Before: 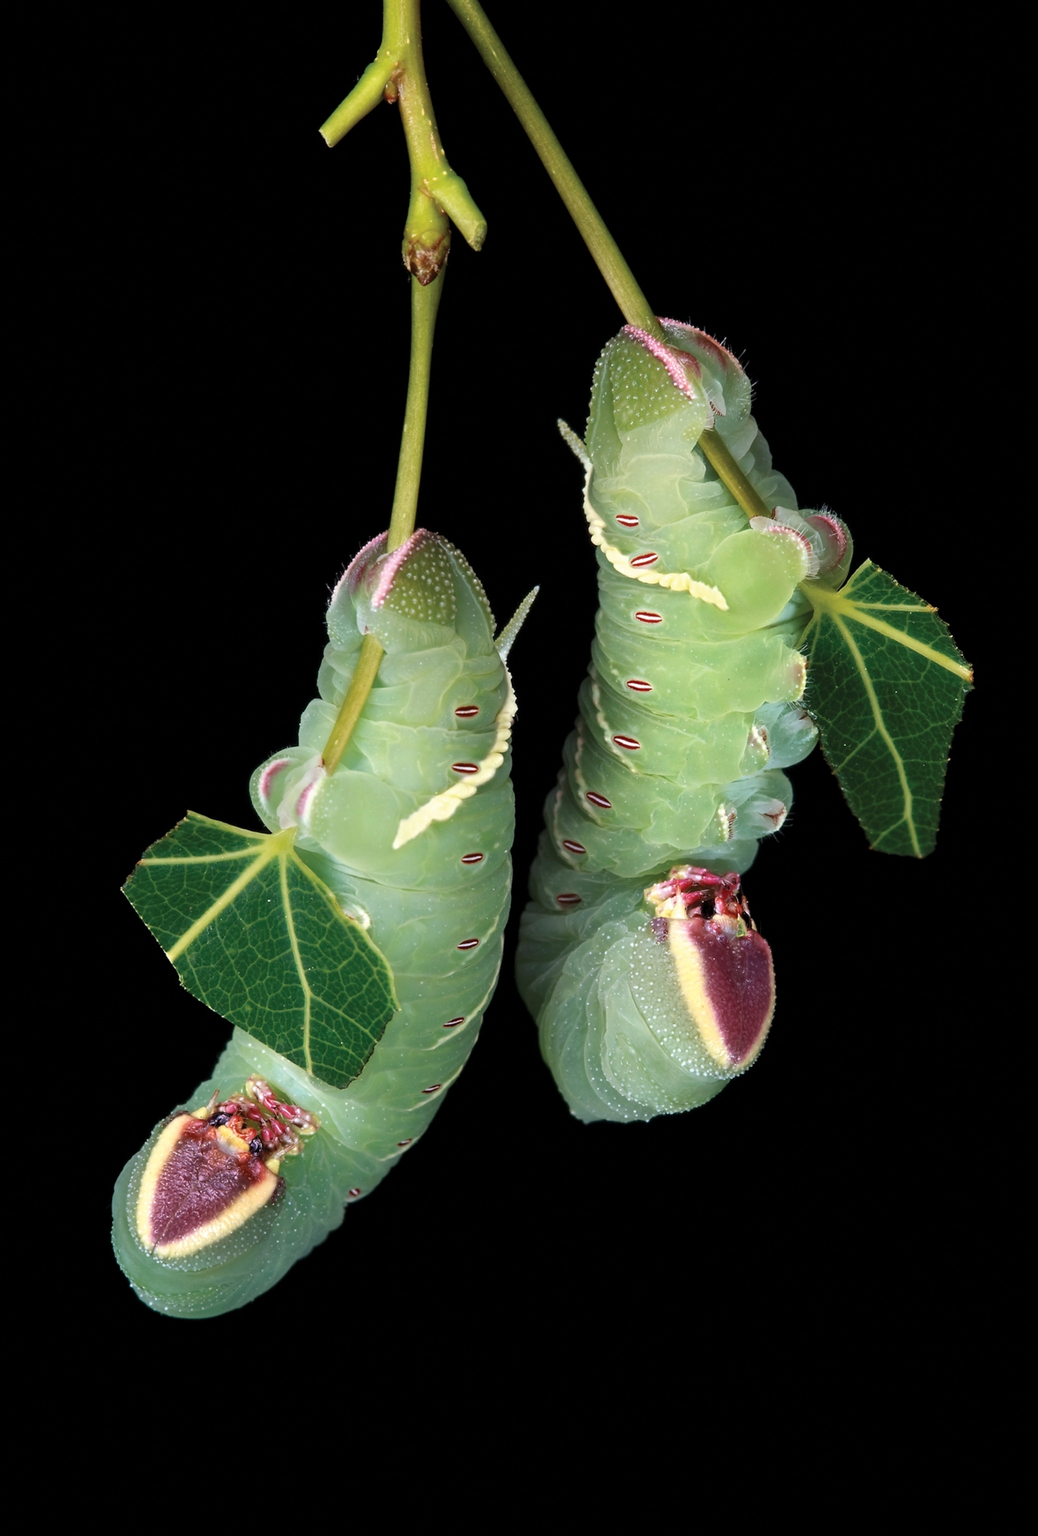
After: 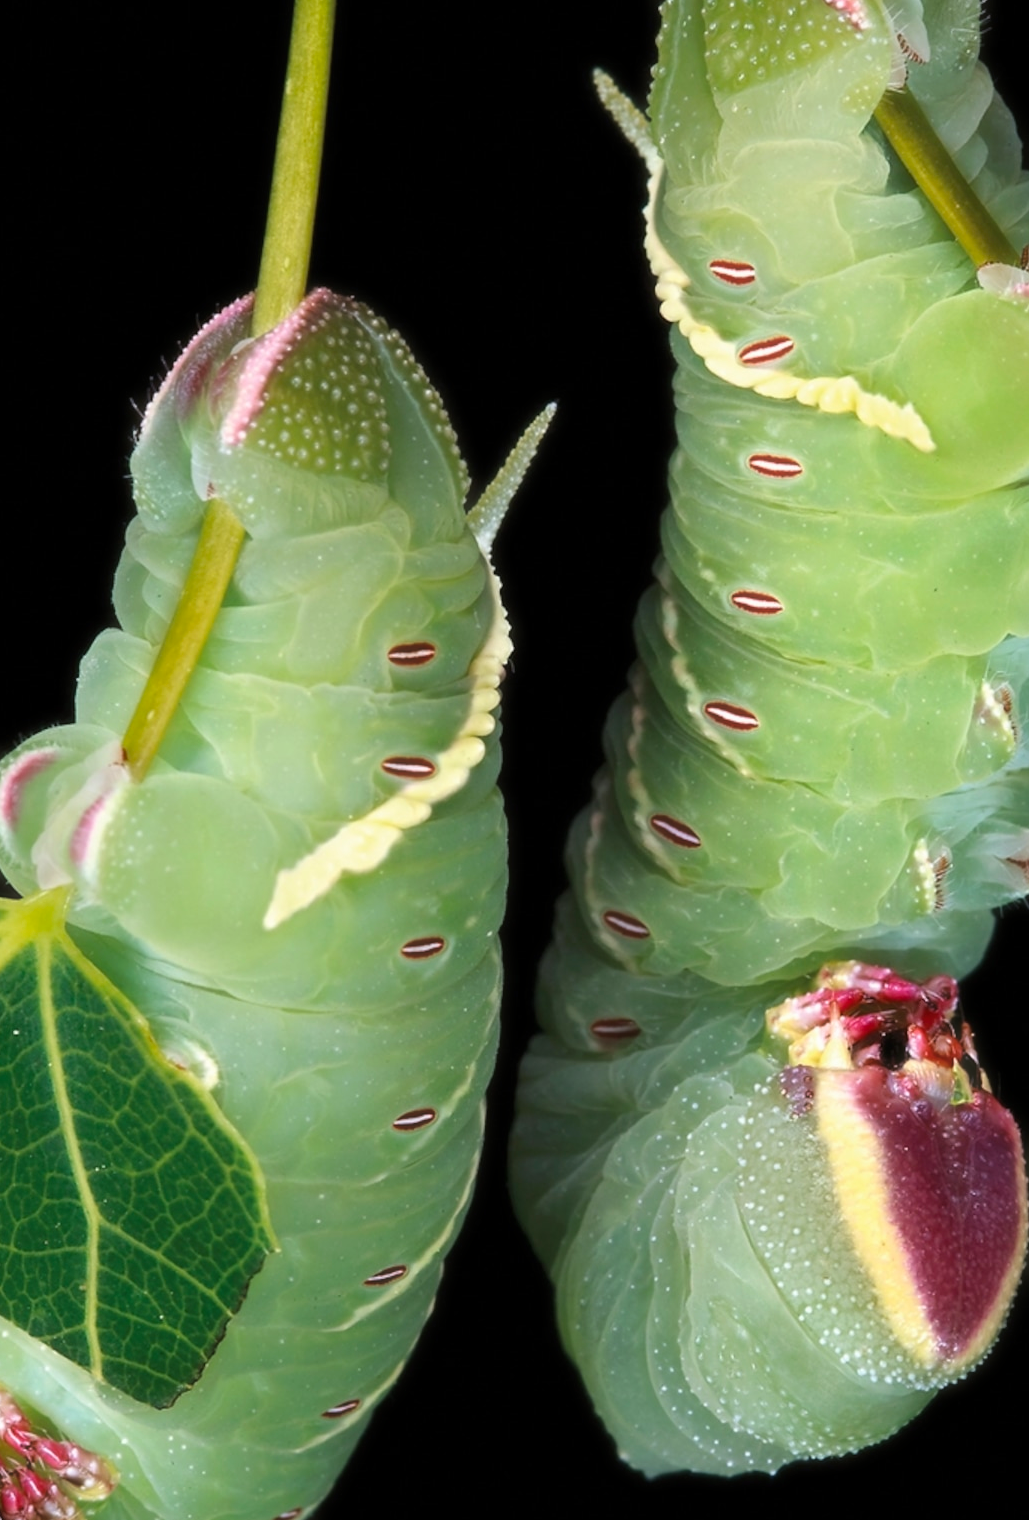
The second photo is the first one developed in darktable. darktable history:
crop: left 25.182%, top 25.049%, right 25.214%, bottom 25.456%
haze removal: strength -0.094, compatibility mode true, adaptive false
color balance rgb: perceptual saturation grading › global saturation 25.807%
